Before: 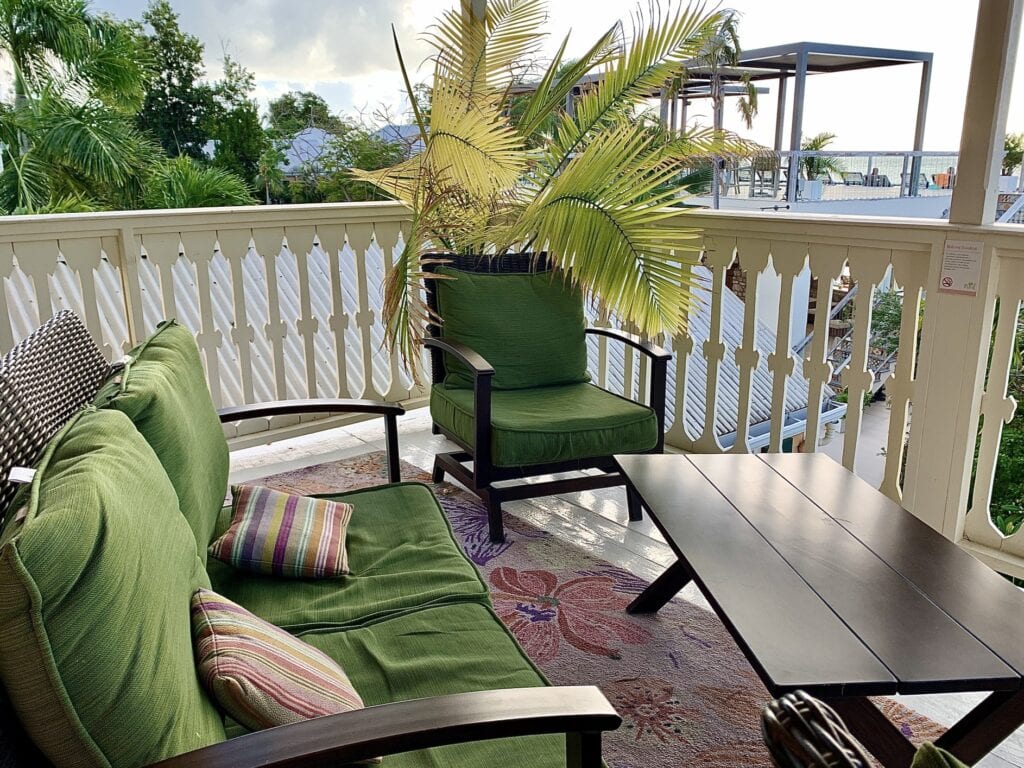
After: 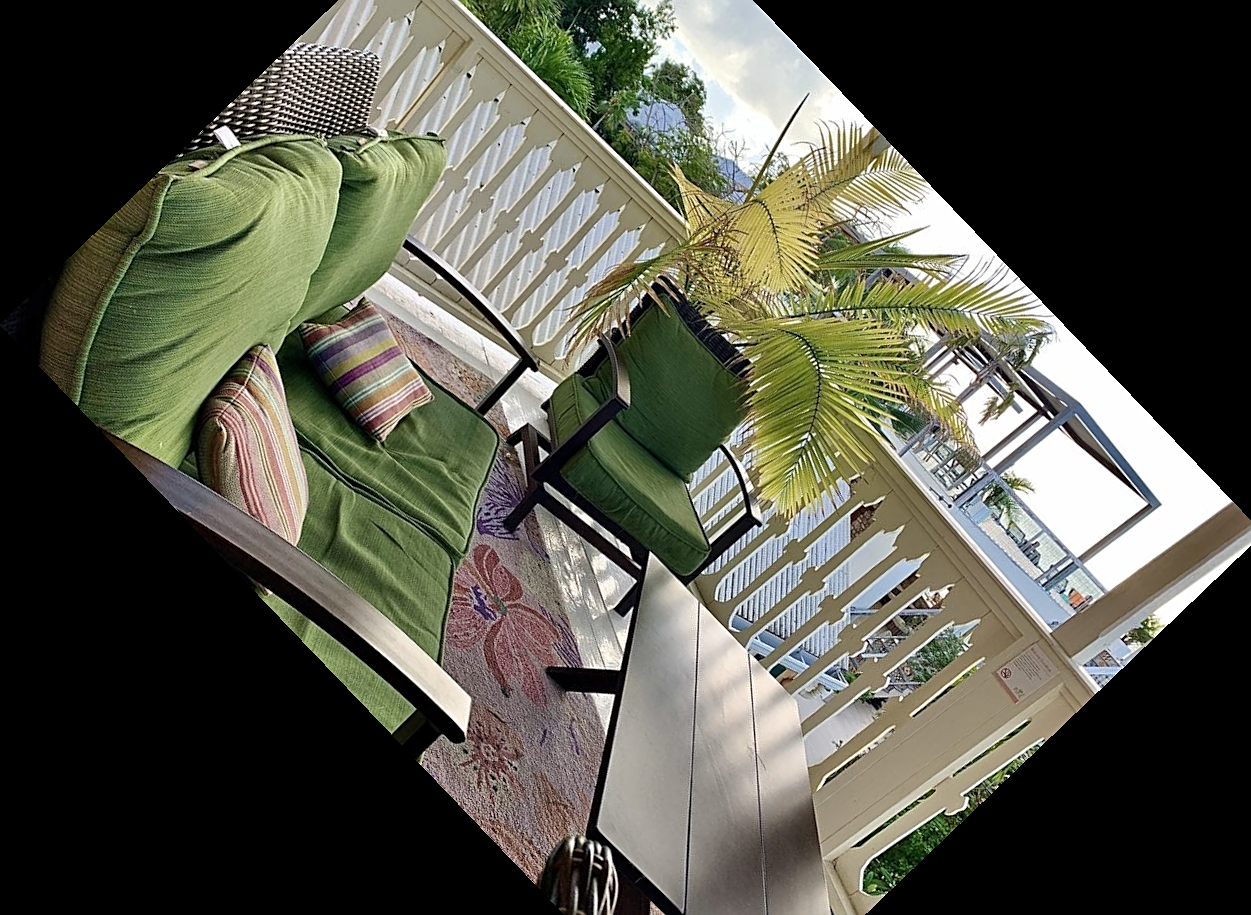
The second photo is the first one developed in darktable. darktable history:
shadows and highlights: soften with gaussian
crop and rotate: angle -46.26°, top 16.234%, right 0.912%, bottom 11.704%
sharpen: on, module defaults
